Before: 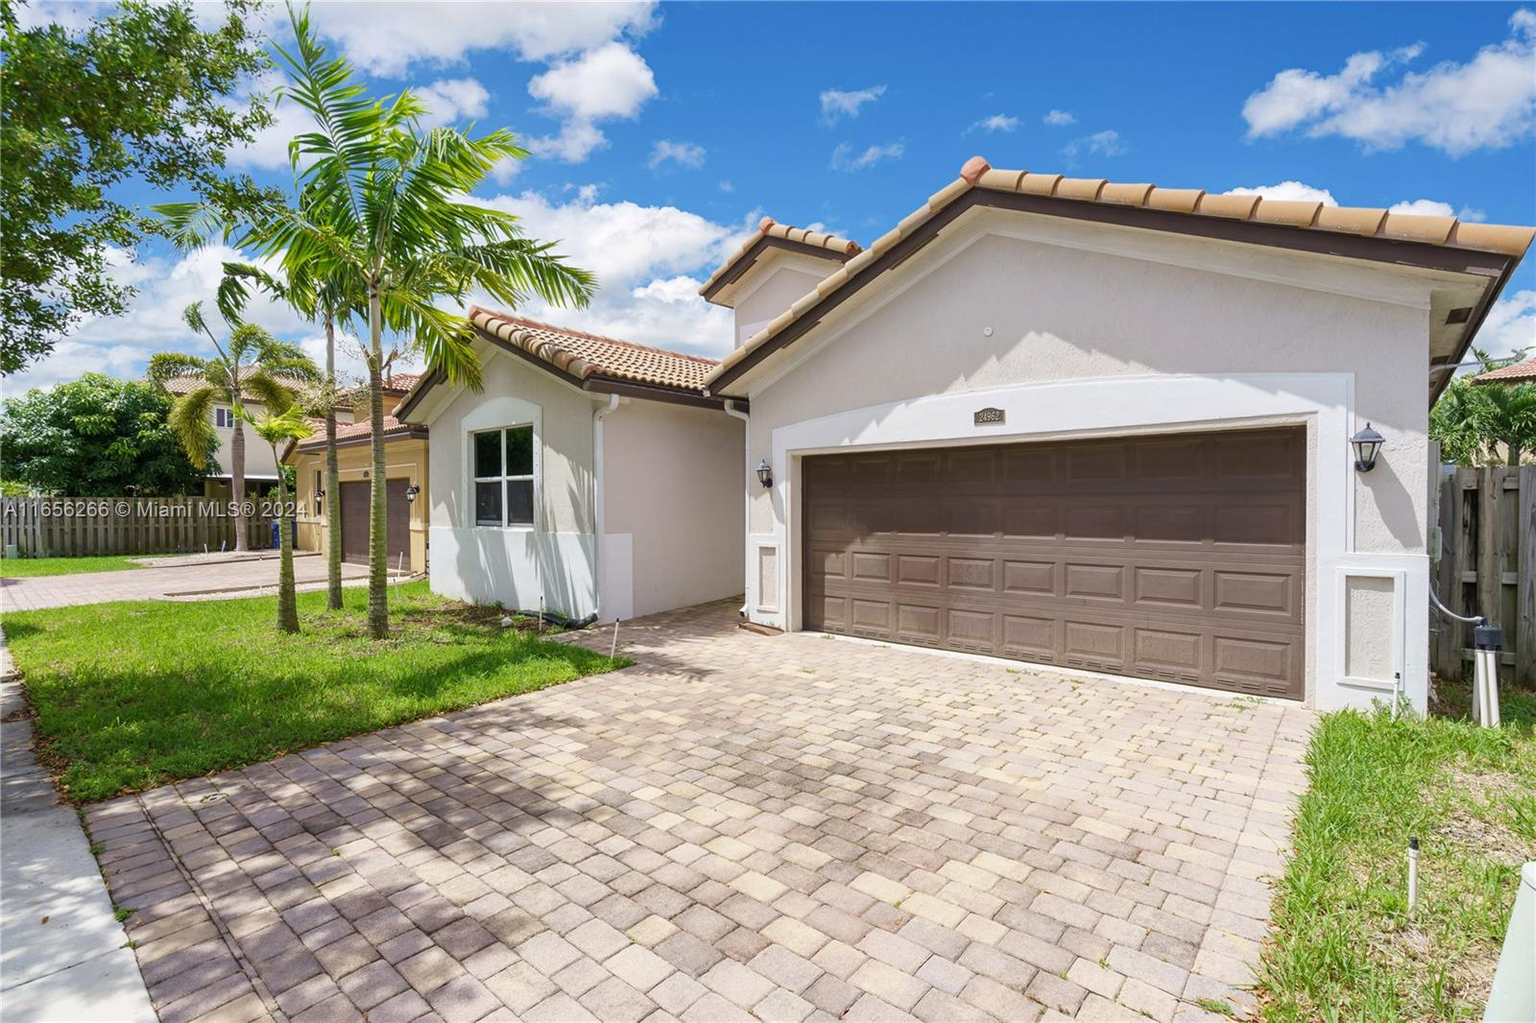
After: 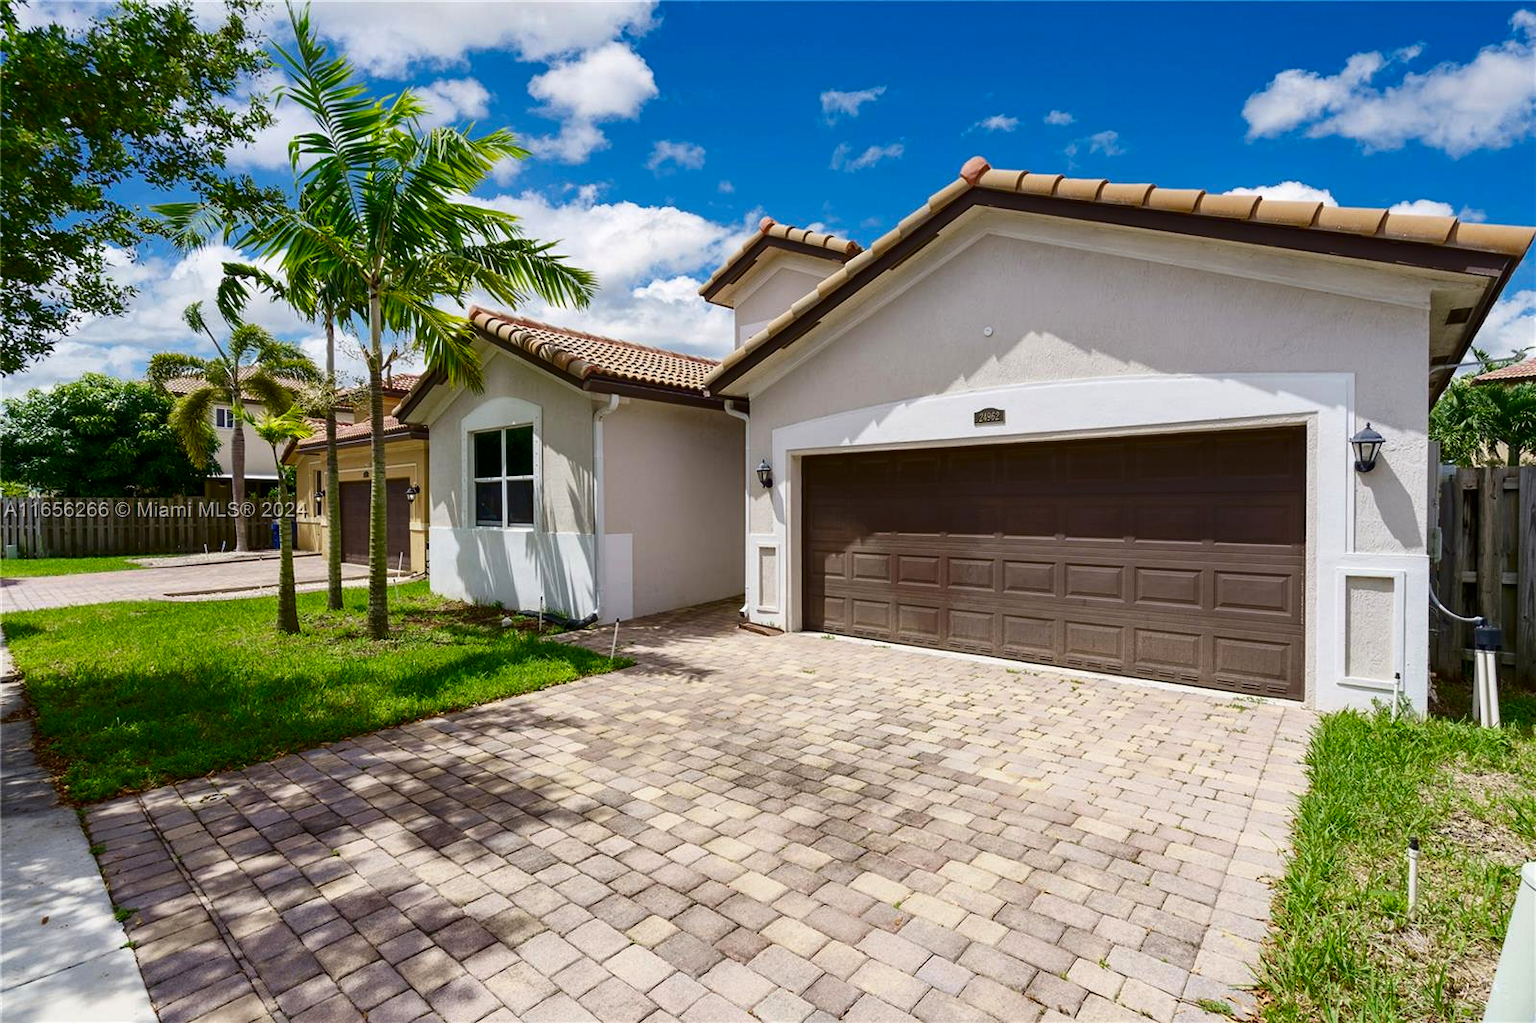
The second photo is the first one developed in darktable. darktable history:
contrast brightness saturation: contrast 0.125, brightness -0.242, saturation 0.141
